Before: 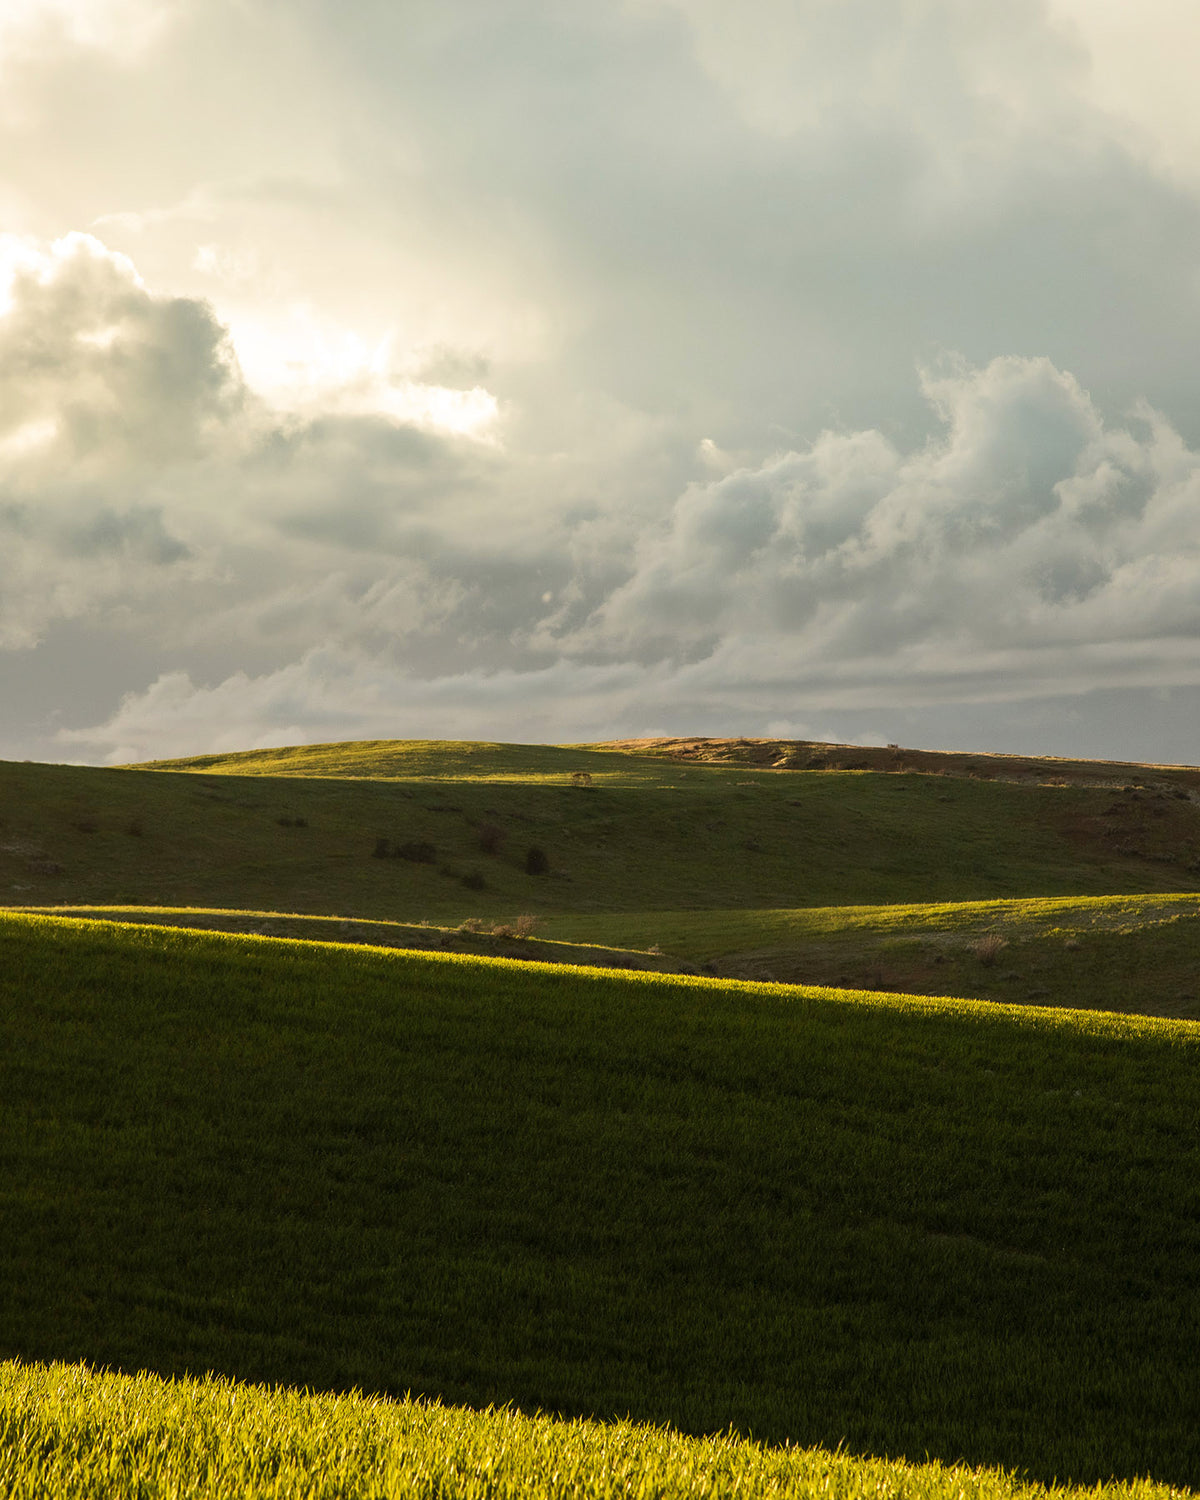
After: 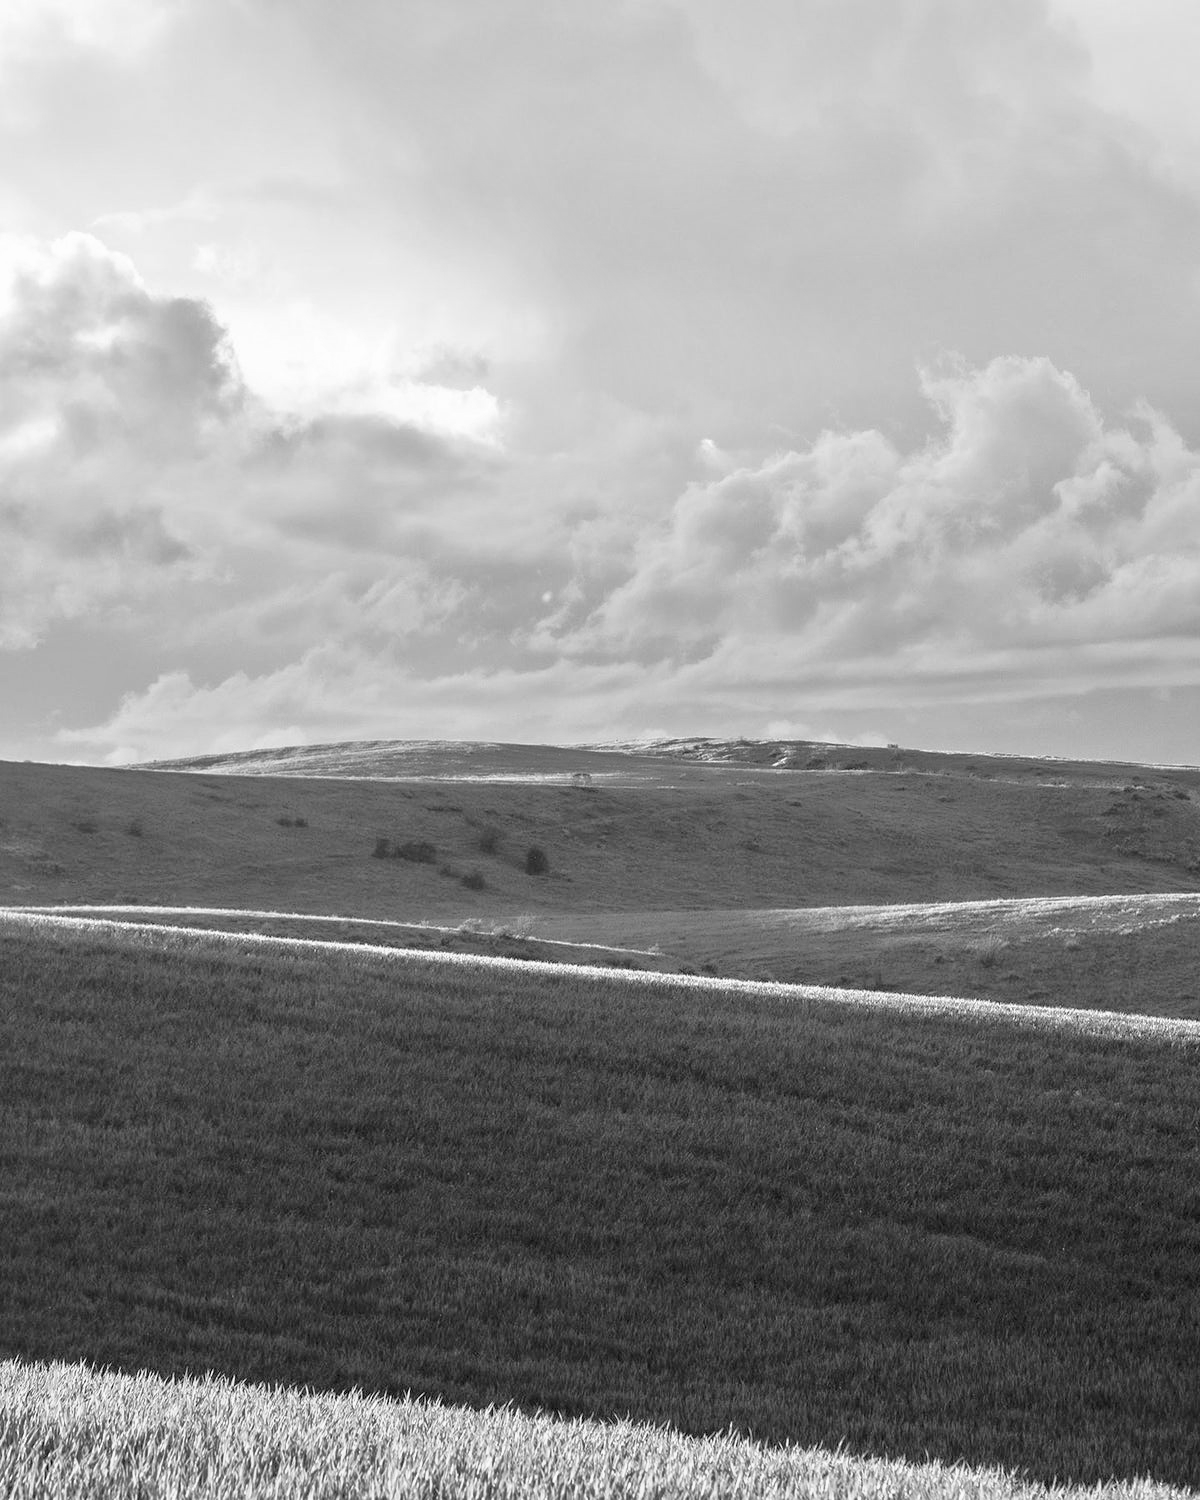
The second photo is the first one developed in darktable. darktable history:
velvia: on, module defaults
tone equalizer: -8 EV 2 EV, -7 EV 2 EV, -6 EV 2 EV, -5 EV 2 EV, -4 EV 2 EV, -3 EV 1.5 EV, -2 EV 1 EV, -1 EV 0.5 EV
monochrome: a 2.21, b -1.33, size 2.2
